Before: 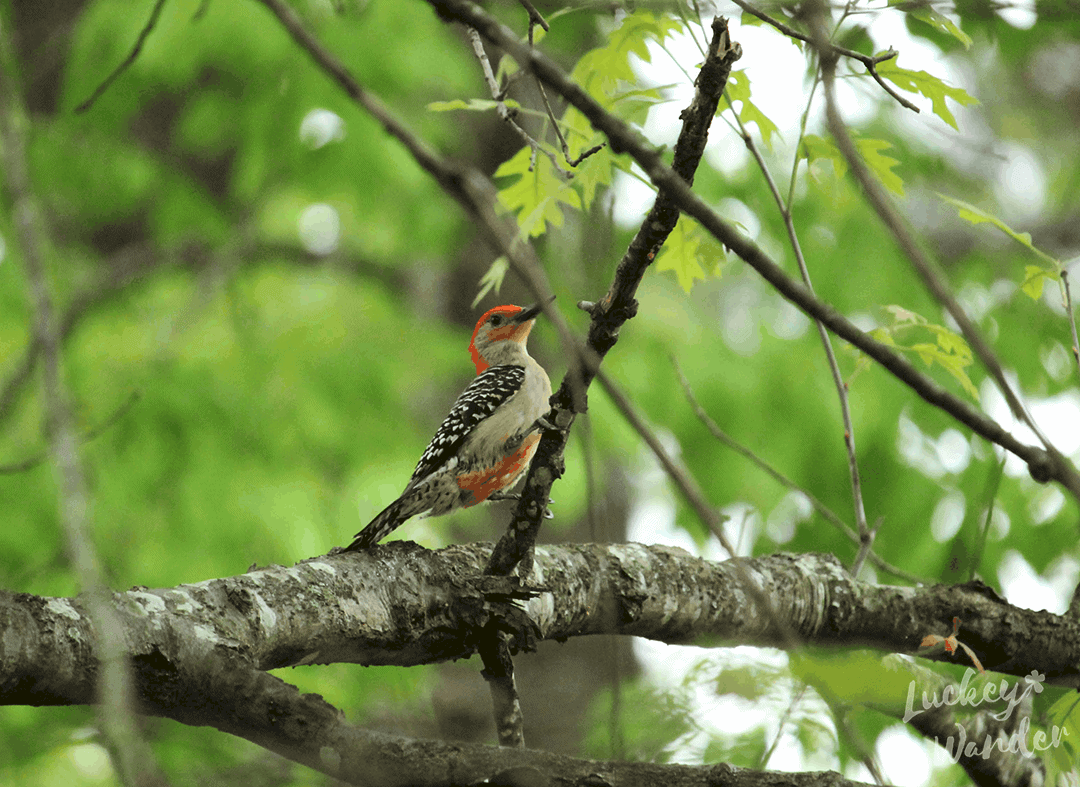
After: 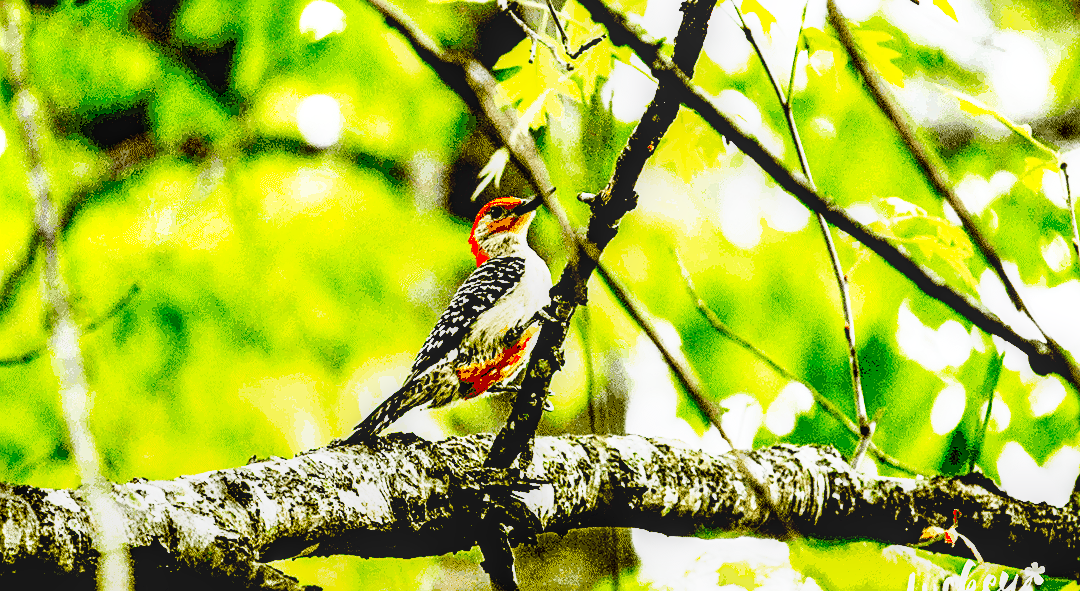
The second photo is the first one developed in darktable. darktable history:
local contrast: highlights 24%, detail 130%
exposure: black level correction 0.04, exposure 0.498 EV, compensate exposure bias true, compensate highlight preservation false
crop: top 13.801%, bottom 11.095%
base curve: curves: ch0 [(0, 0.003) (0.001, 0.002) (0.006, 0.004) (0.02, 0.022) (0.048, 0.086) (0.094, 0.234) (0.162, 0.431) (0.258, 0.629) (0.385, 0.8) (0.548, 0.918) (0.751, 0.988) (1, 1)], preserve colors none
color balance rgb: highlights gain › chroma 0.202%, highlights gain › hue 332.75°, perceptual saturation grading › global saturation 19.513%, perceptual brilliance grading › highlights 10.01%, perceptual brilliance grading › mid-tones 4.661%, global vibrance 20%
sharpen: on, module defaults
contrast equalizer: octaves 7, y [[0.6 ×6], [0.55 ×6], [0 ×6], [0 ×6], [0 ×6]]
